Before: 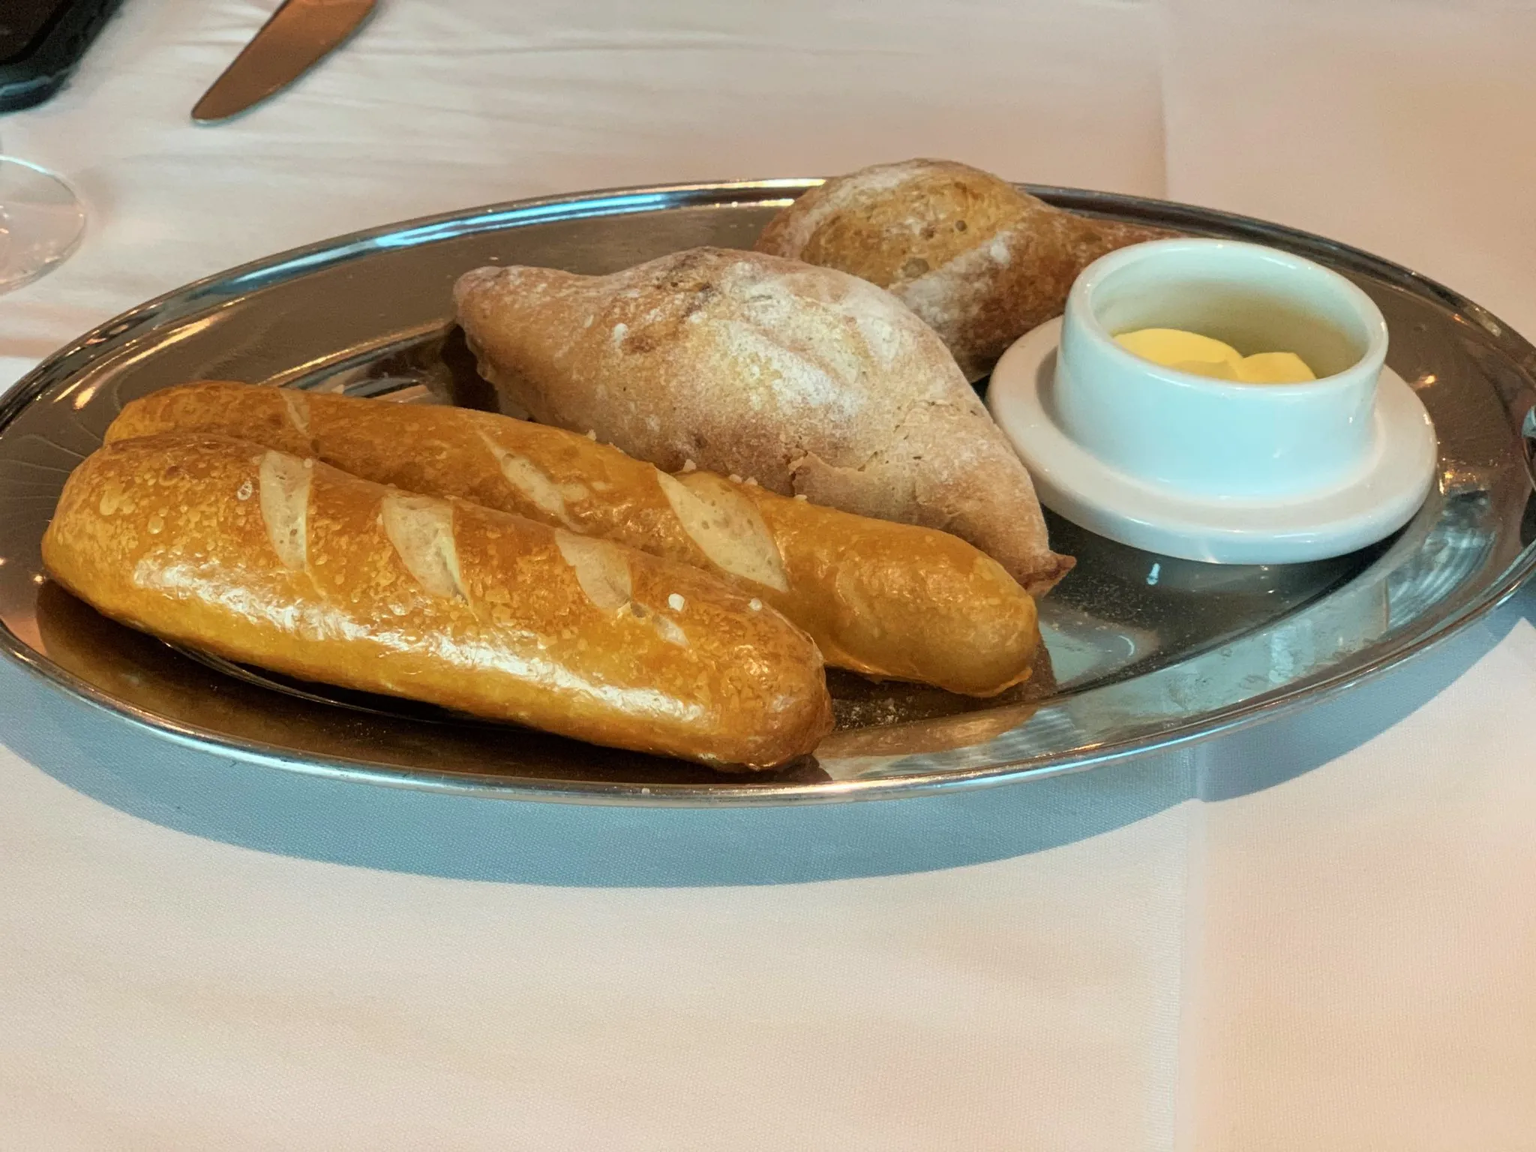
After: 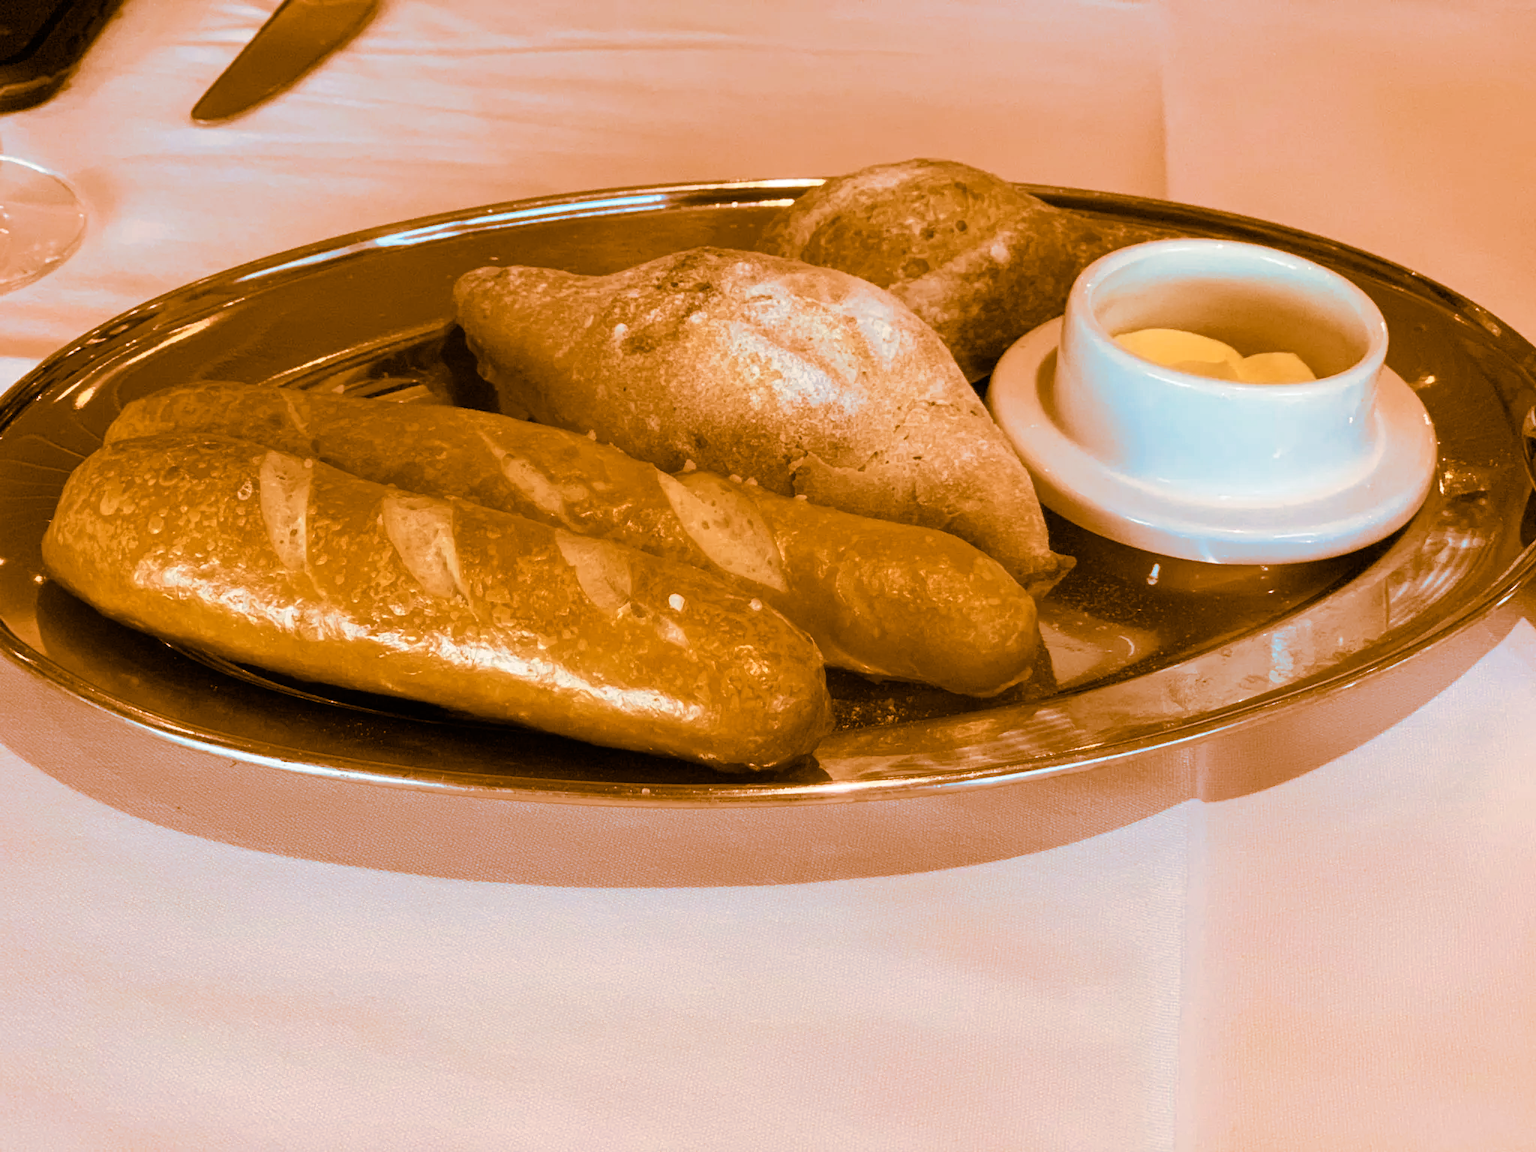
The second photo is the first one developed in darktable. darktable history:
white balance: red 1.05, blue 1.072
contrast brightness saturation: contrast 0.03, brightness -0.04
split-toning: shadows › hue 26°, shadows › saturation 0.92, highlights › hue 40°, highlights › saturation 0.92, balance -63, compress 0%
